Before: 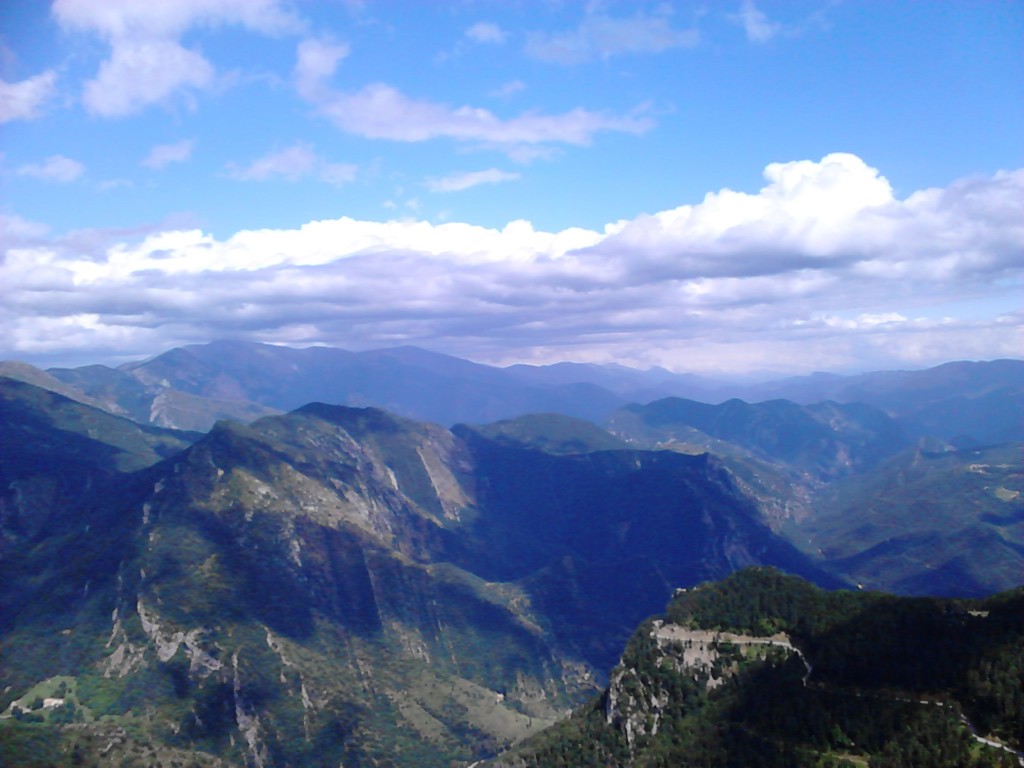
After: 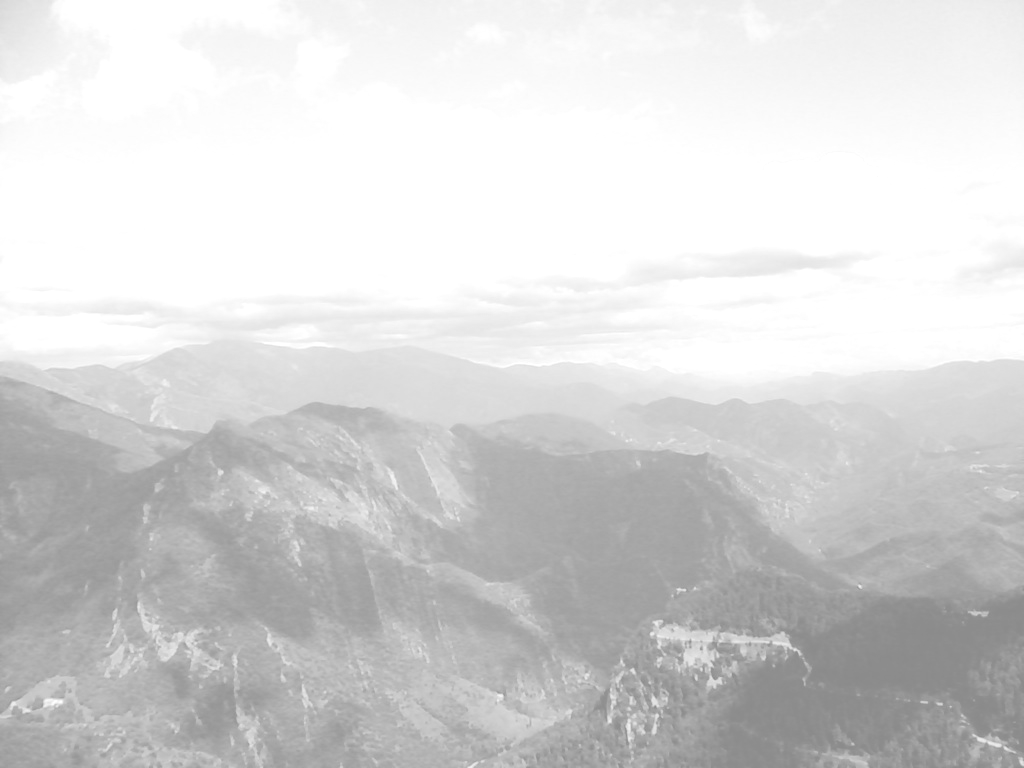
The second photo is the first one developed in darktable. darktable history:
colorize: hue 43.2°, saturation 40%, version 1
color zones: curves: ch0 [(0, 0.5) (0.125, 0.4) (0.25, 0.5) (0.375, 0.4) (0.5, 0.4) (0.625, 0.6) (0.75, 0.6) (0.875, 0.5)]; ch1 [(0, 0.4) (0.125, 0.5) (0.25, 0.4) (0.375, 0.4) (0.5, 0.4) (0.625, 0.4) (0.75, 0.5) (0.875, 0.4)]; ch2 [(0, 0.6) (0.125, 0.5) (0.25, 0.5) (0.375, 0.6) (0.5, 0.6) (0.625, 0.5) (0.75, 0.5) (0.875, 0.5)]
monochrome: on, module defaults
